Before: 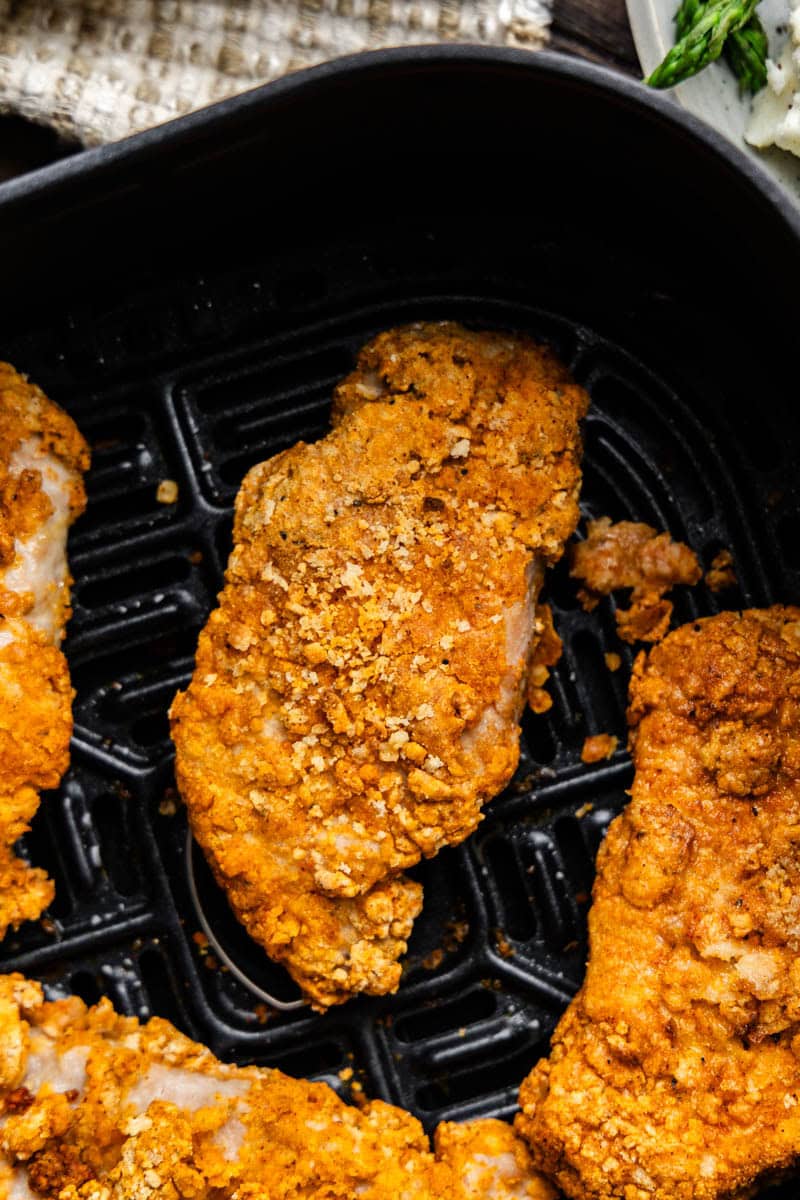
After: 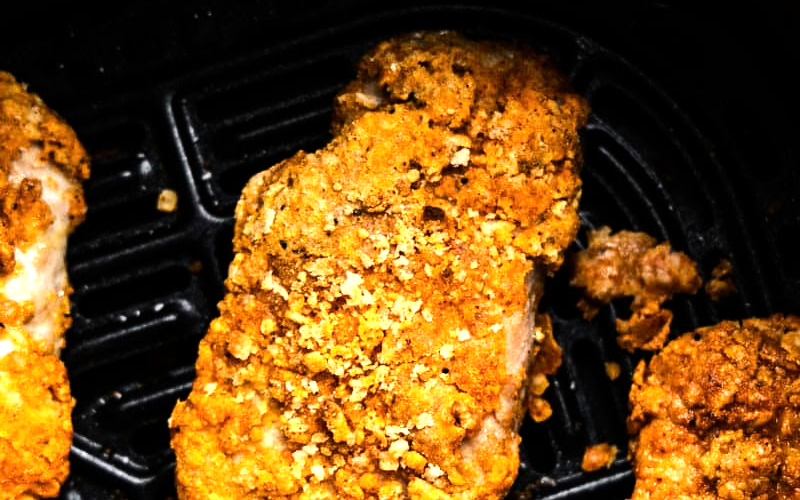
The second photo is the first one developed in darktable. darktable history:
tone equalizer: -8 EV -1.06 EV, -7 EV -1.02 EV, -6 EV -0.848 EV, -5 EV -0.582 EV, -3 EV 0.575 EV, -2 EV 0.852 EV, -1 EV 1 EV, +0 EV 1.07 EV, edges refinement/feathering 500, mask exposure compensation -1.57 EV, preserve details no
crop and rotate: top 24.327%, bottom 33.984%
